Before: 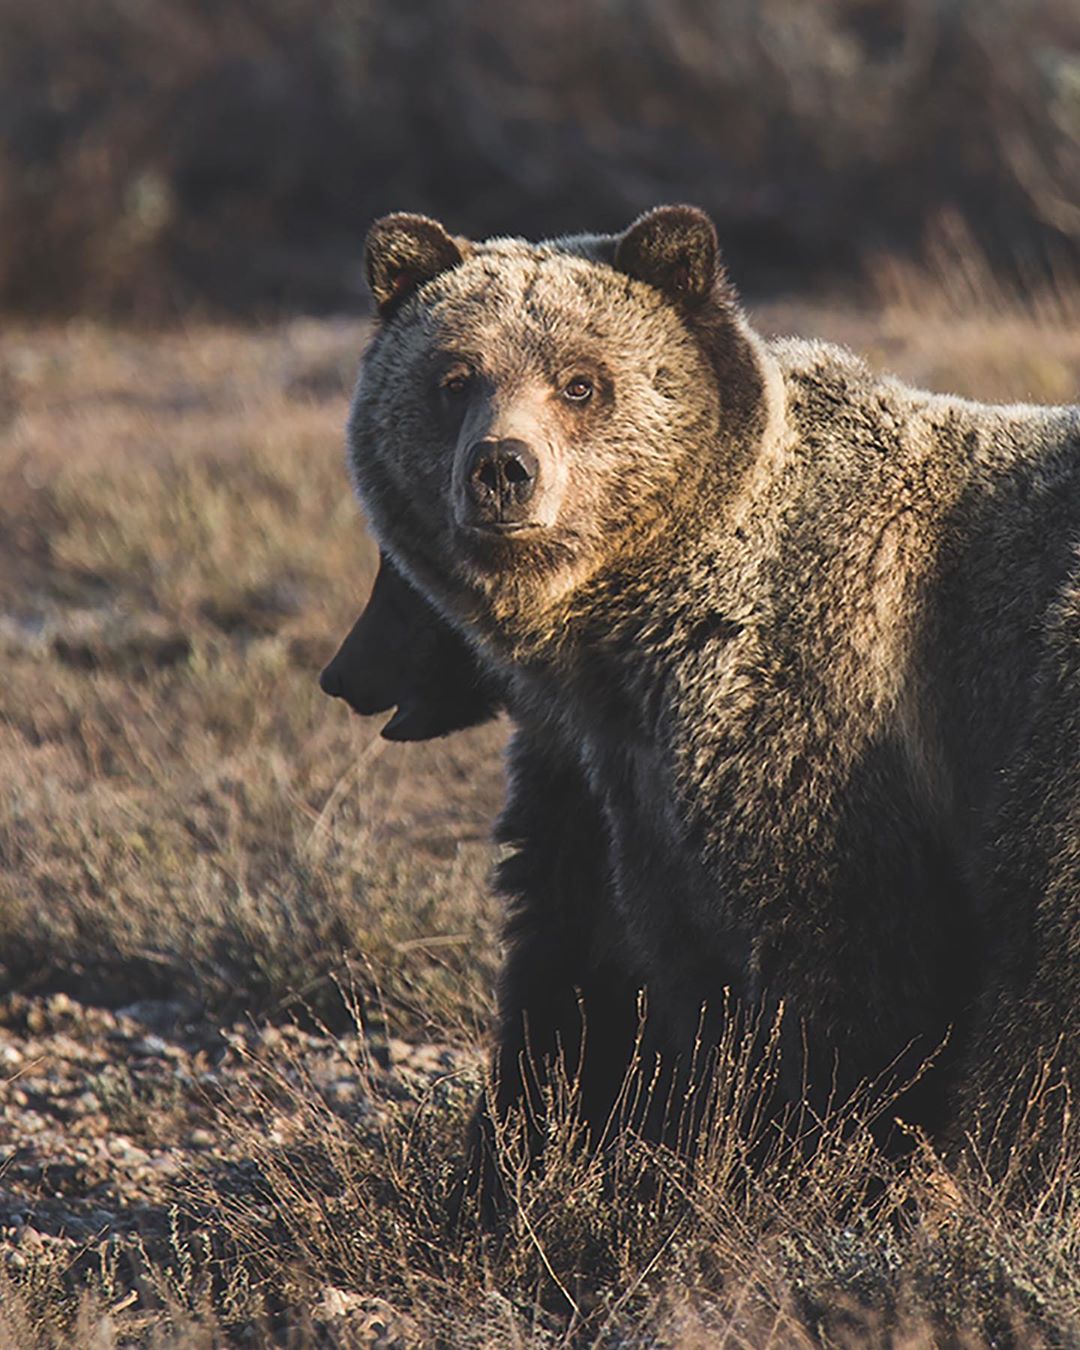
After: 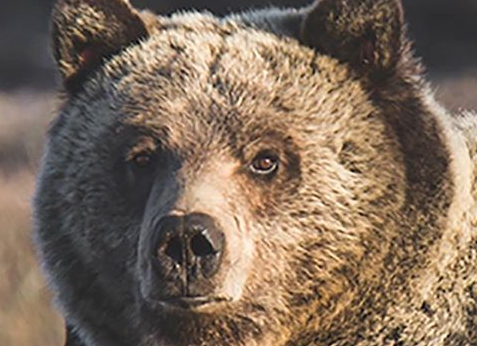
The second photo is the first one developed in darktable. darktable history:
shadows and highlights: soften with gaussian
crop: left 29.11%, top 16.81%, right 26.663%, bottom 57.493%
